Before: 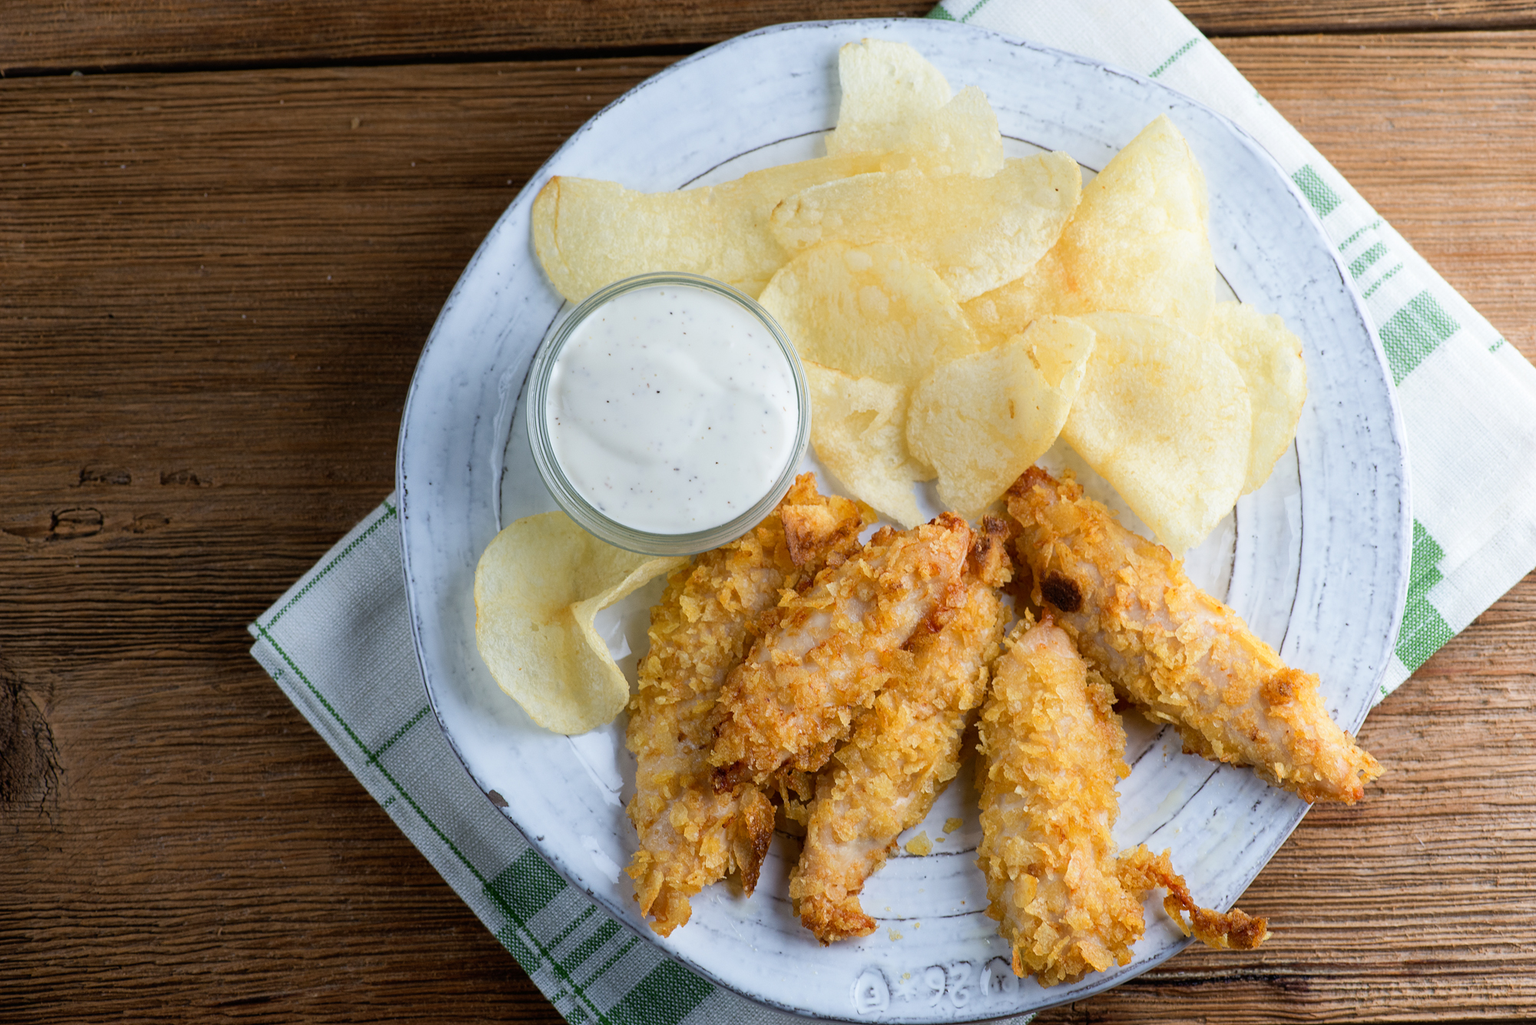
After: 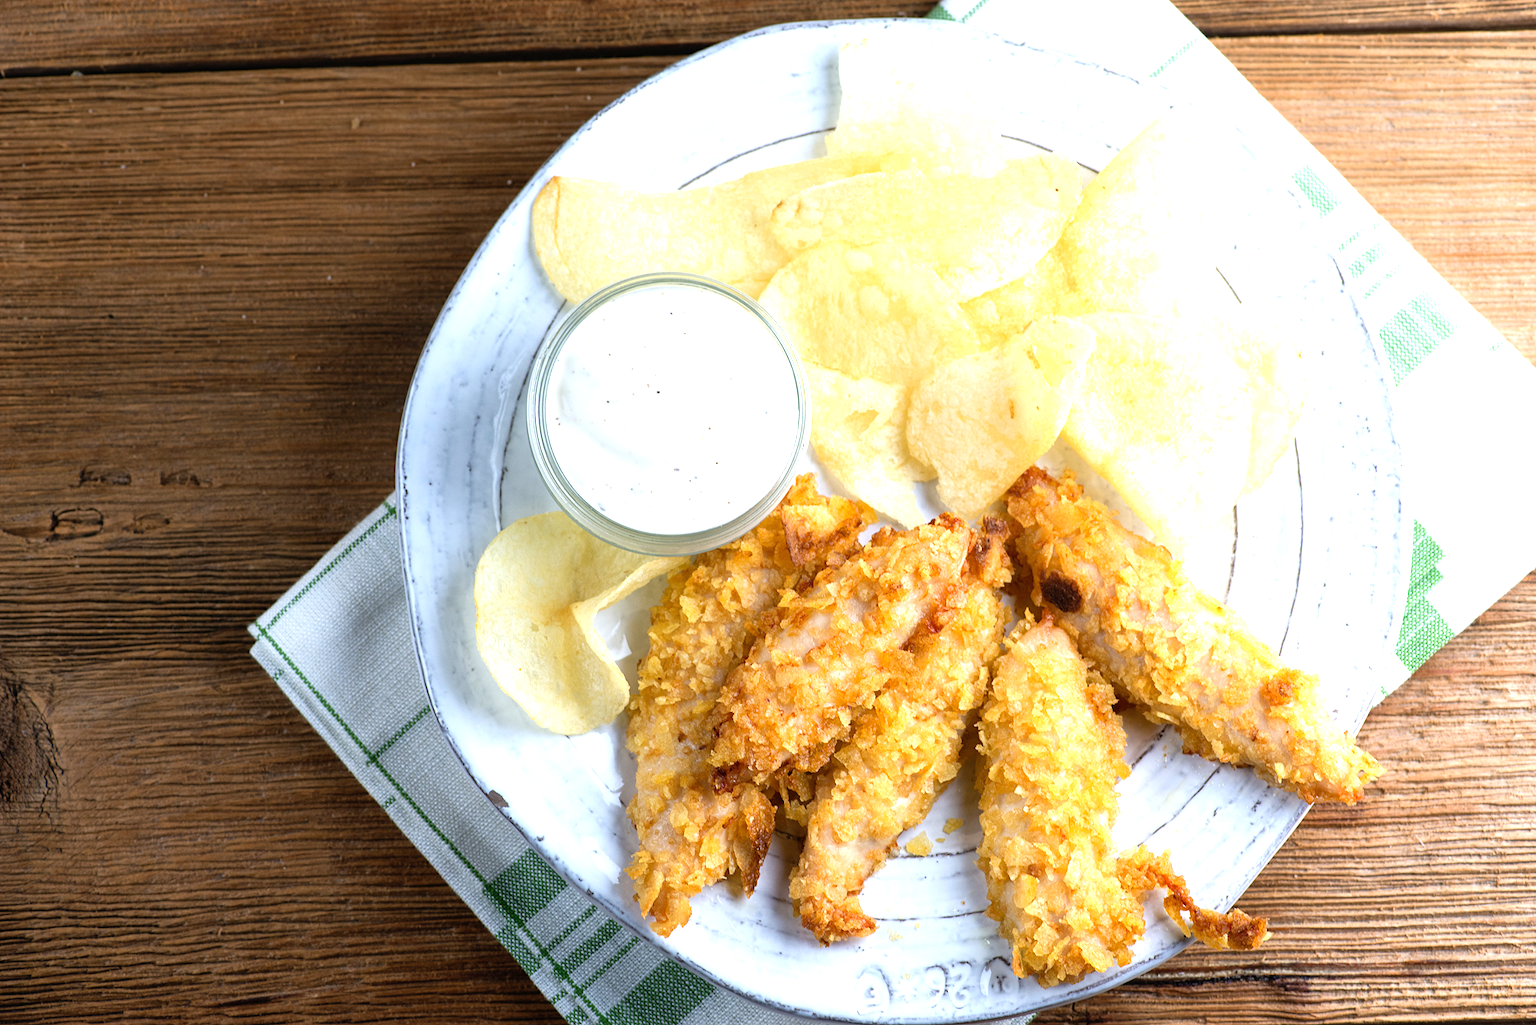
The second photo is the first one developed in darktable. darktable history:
exposure: black level correction 0, exposure 0.897 EV, compensate exposure bias true, compensate highlight preservation false
